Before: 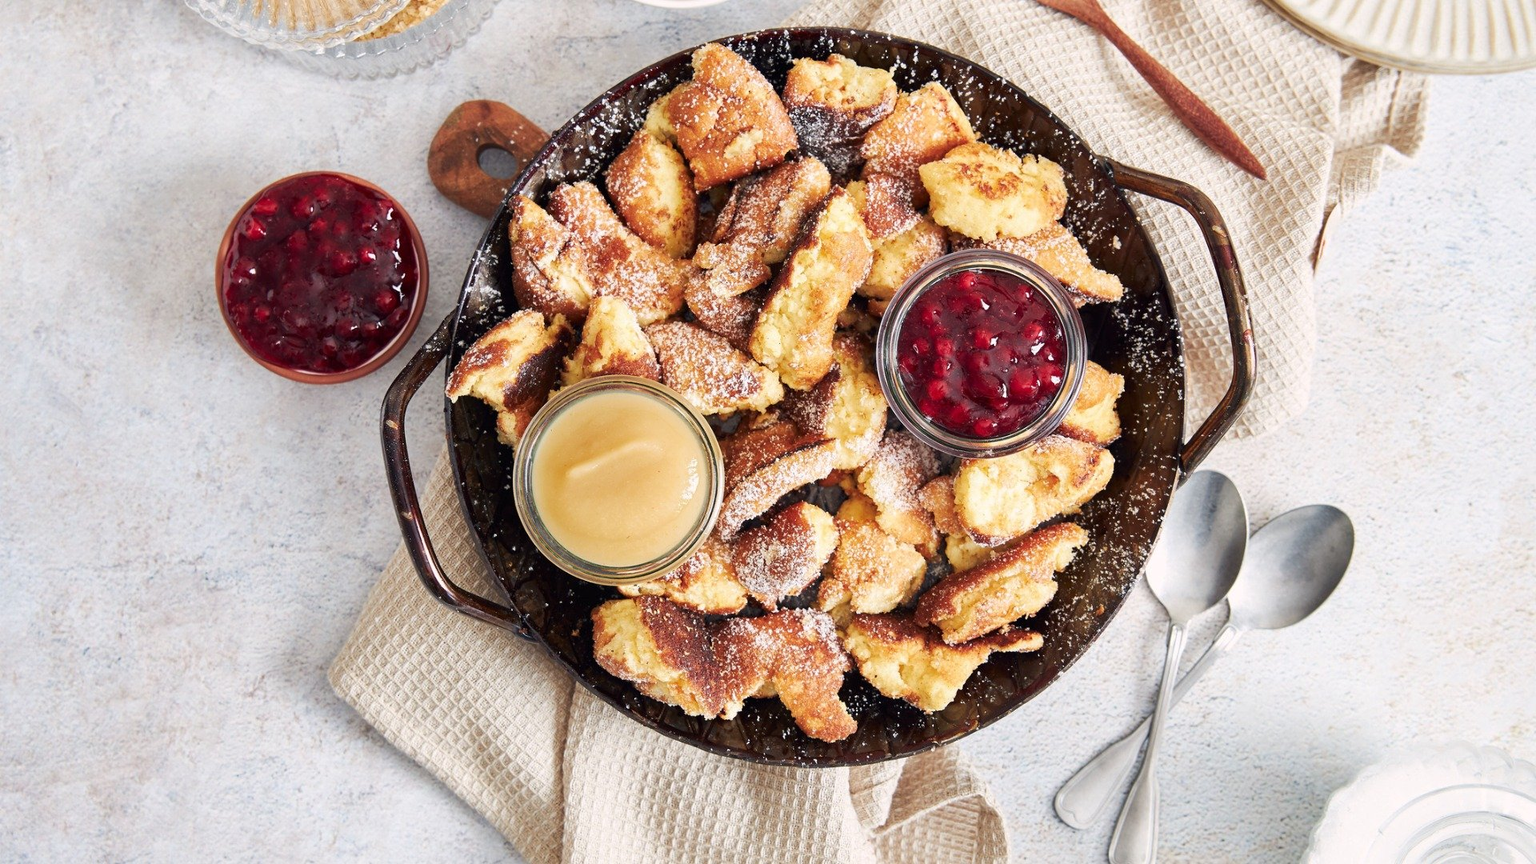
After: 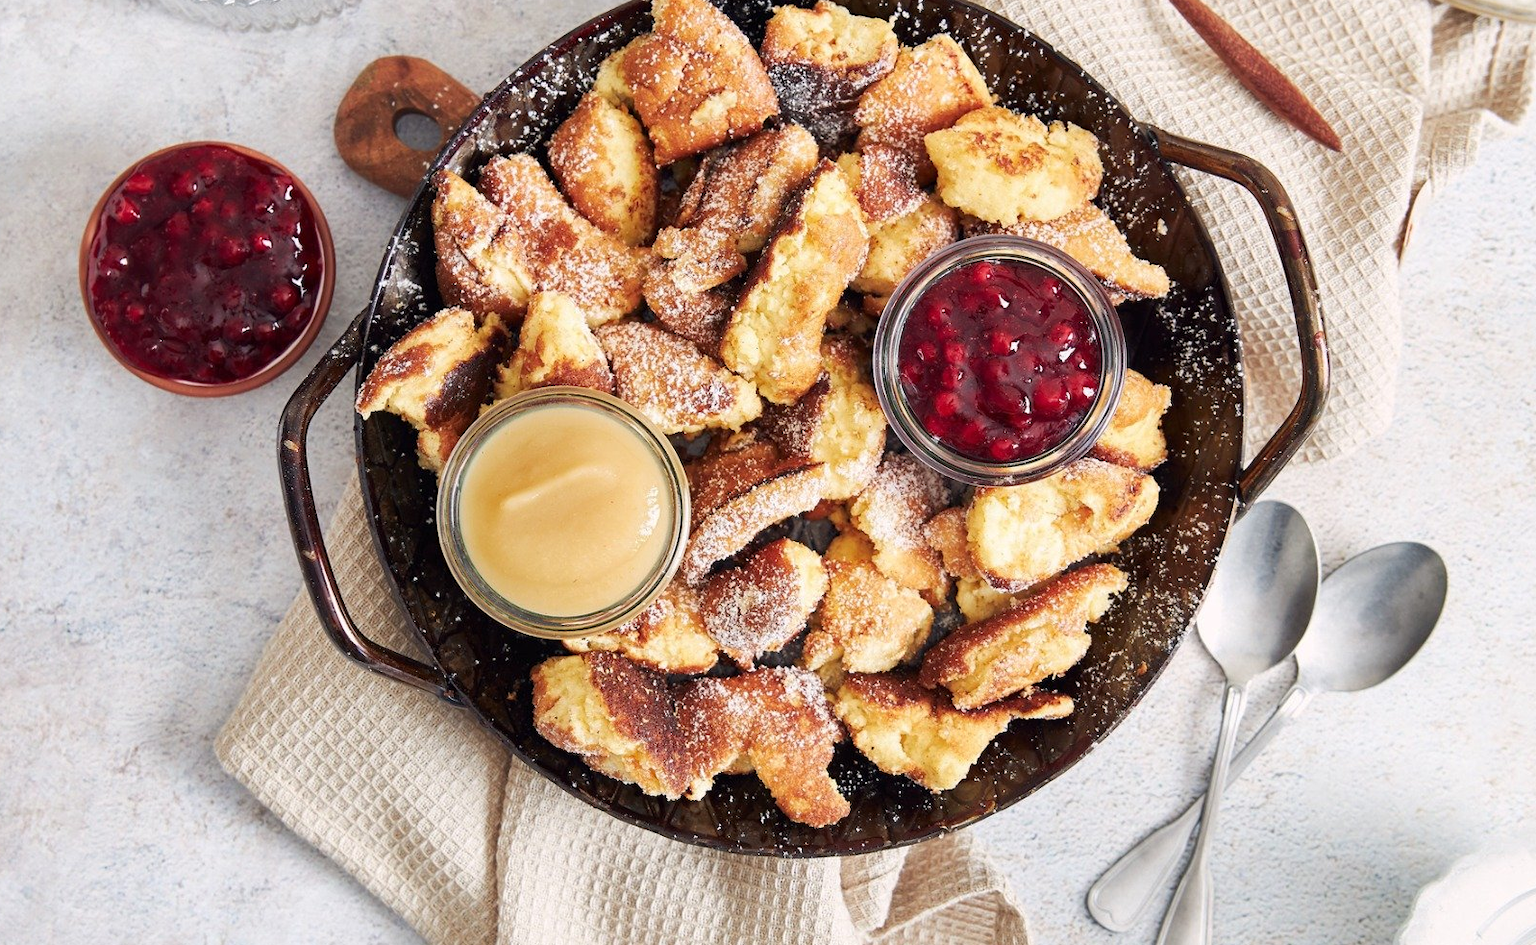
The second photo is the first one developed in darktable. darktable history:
crop: left 9.789%, top 6.221%, right 6.976%, bottom 2.583%
